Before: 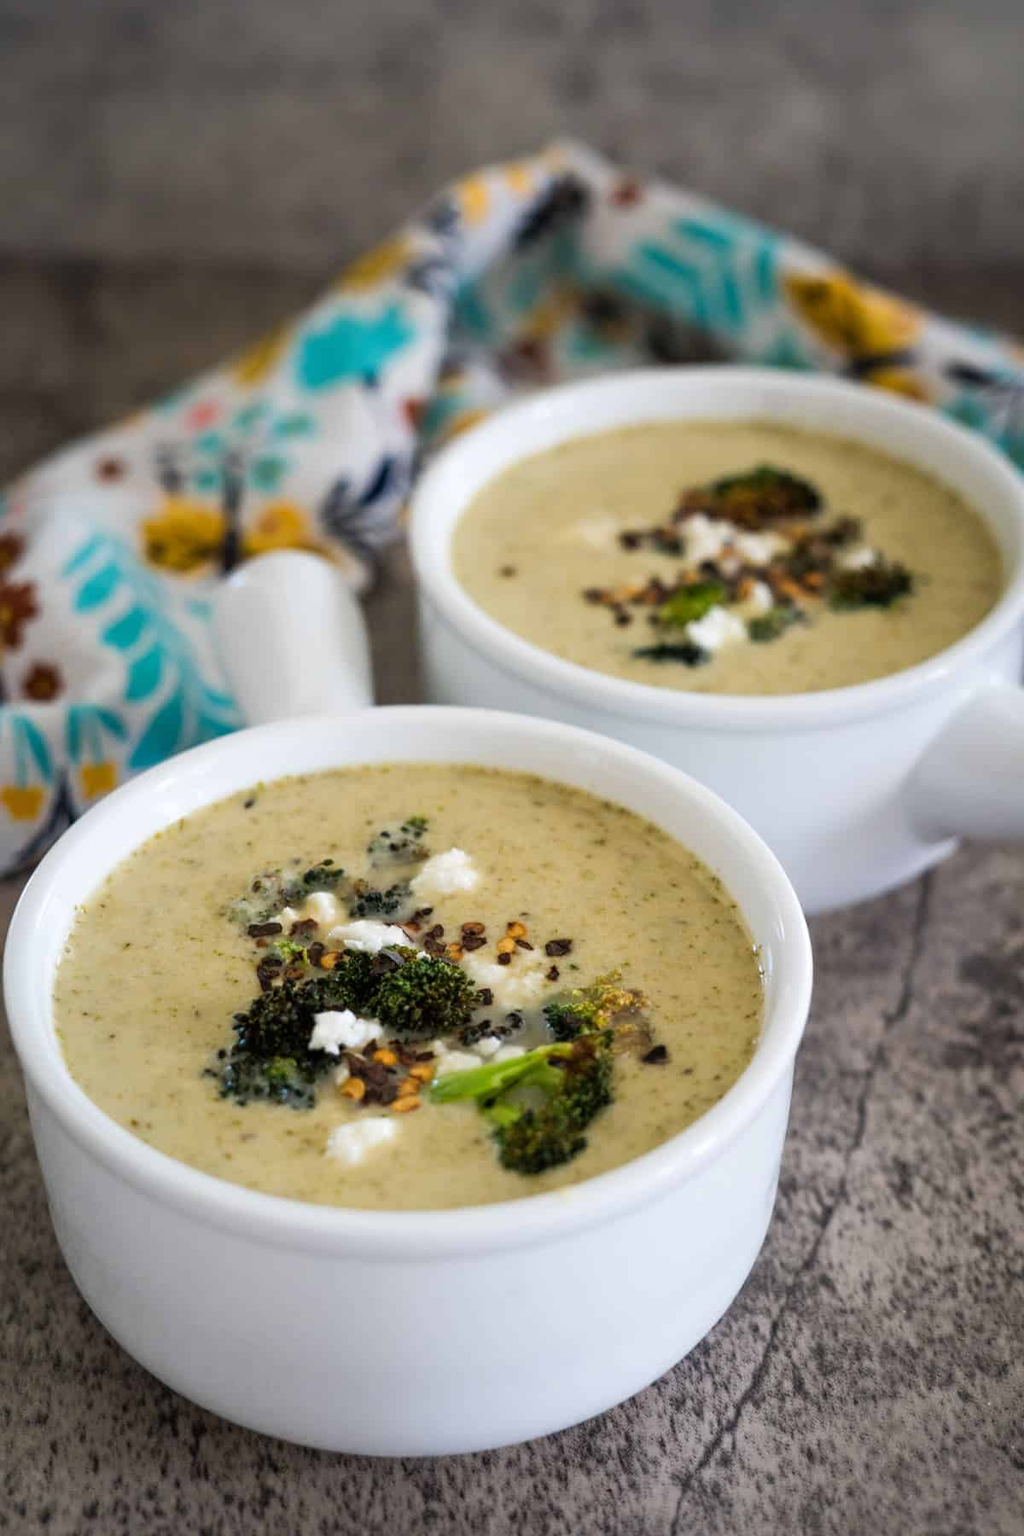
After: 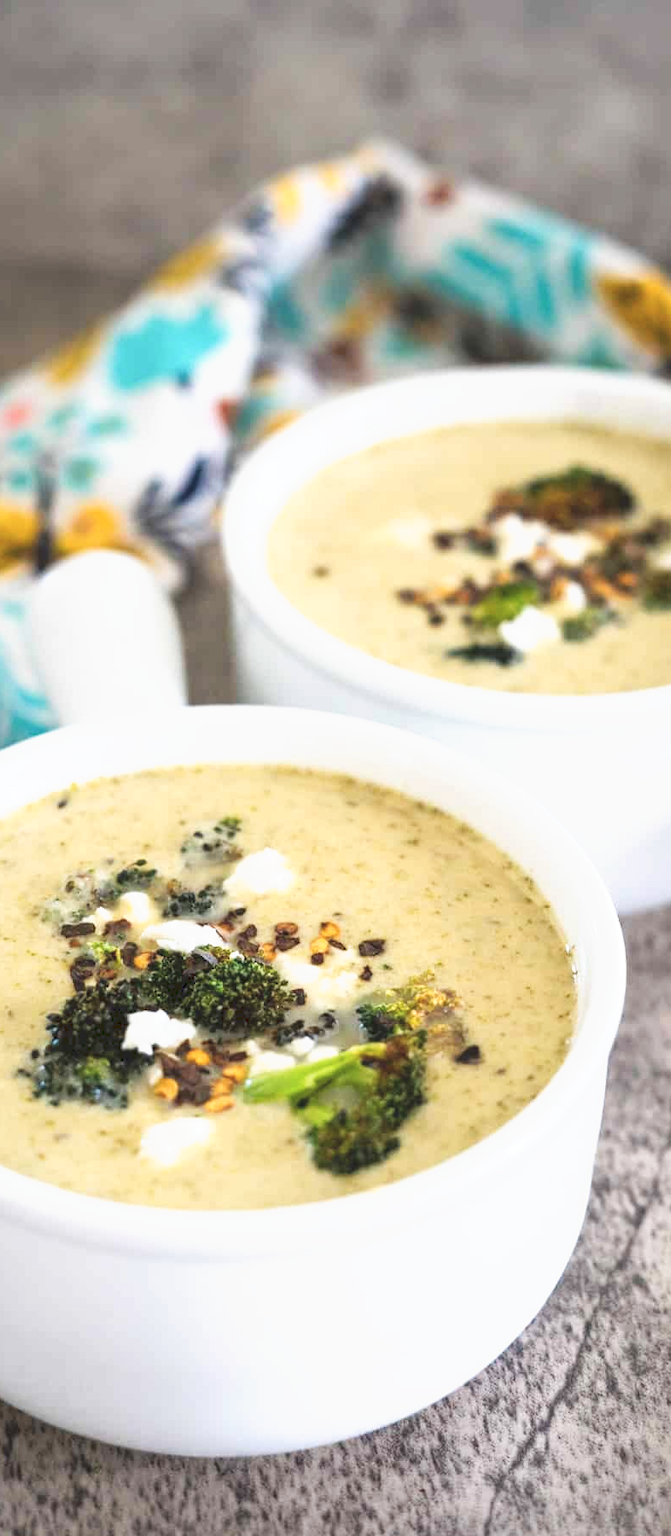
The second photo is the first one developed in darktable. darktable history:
tone curve: curves: ch0 [(0, 0) (0.003, 0.115) (0.011, 0.133) (0.025, 0.157) (0.044, 0.182) (0.069, 0.209) (0.1, 0.239) (0.136, 0.279) (0.177, 0.326) (0.224, 0.379) (0.277, 0.436) (0.335, 0.507) (0.399, 0.587) (0.468, 0.671) (0.543, 0.75) (0.623, 0.837) (0.709, 0.916) (0.801, 0.978) (0.898, 0.985) (1, 1)], preserve colors none
crop and rotate: left 18.324%, right 16.017%
